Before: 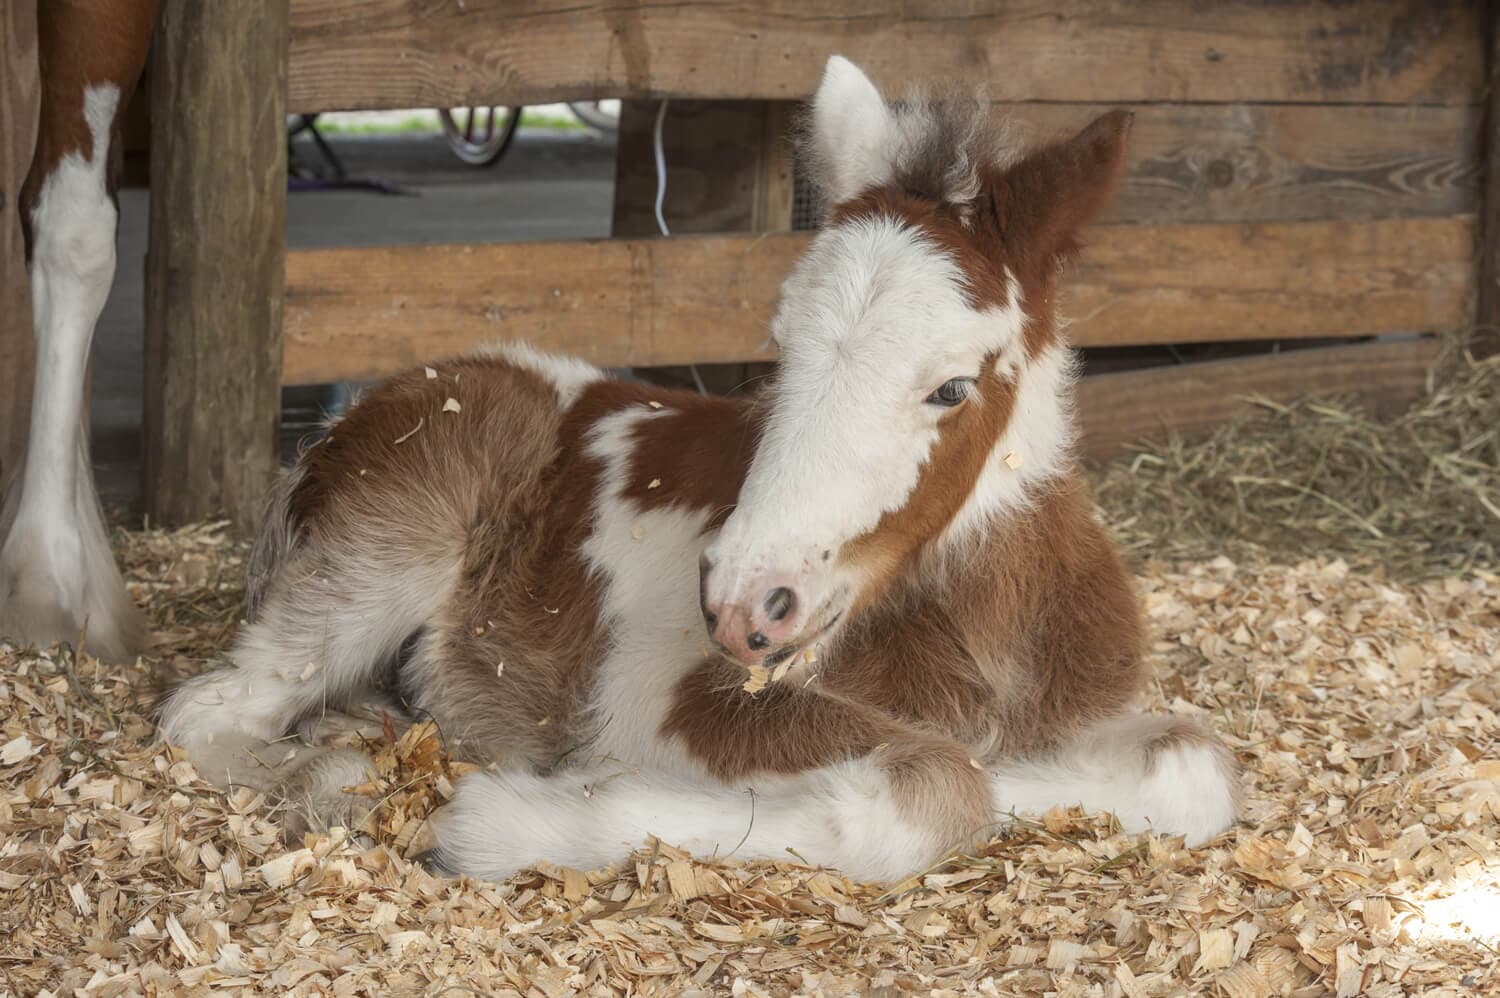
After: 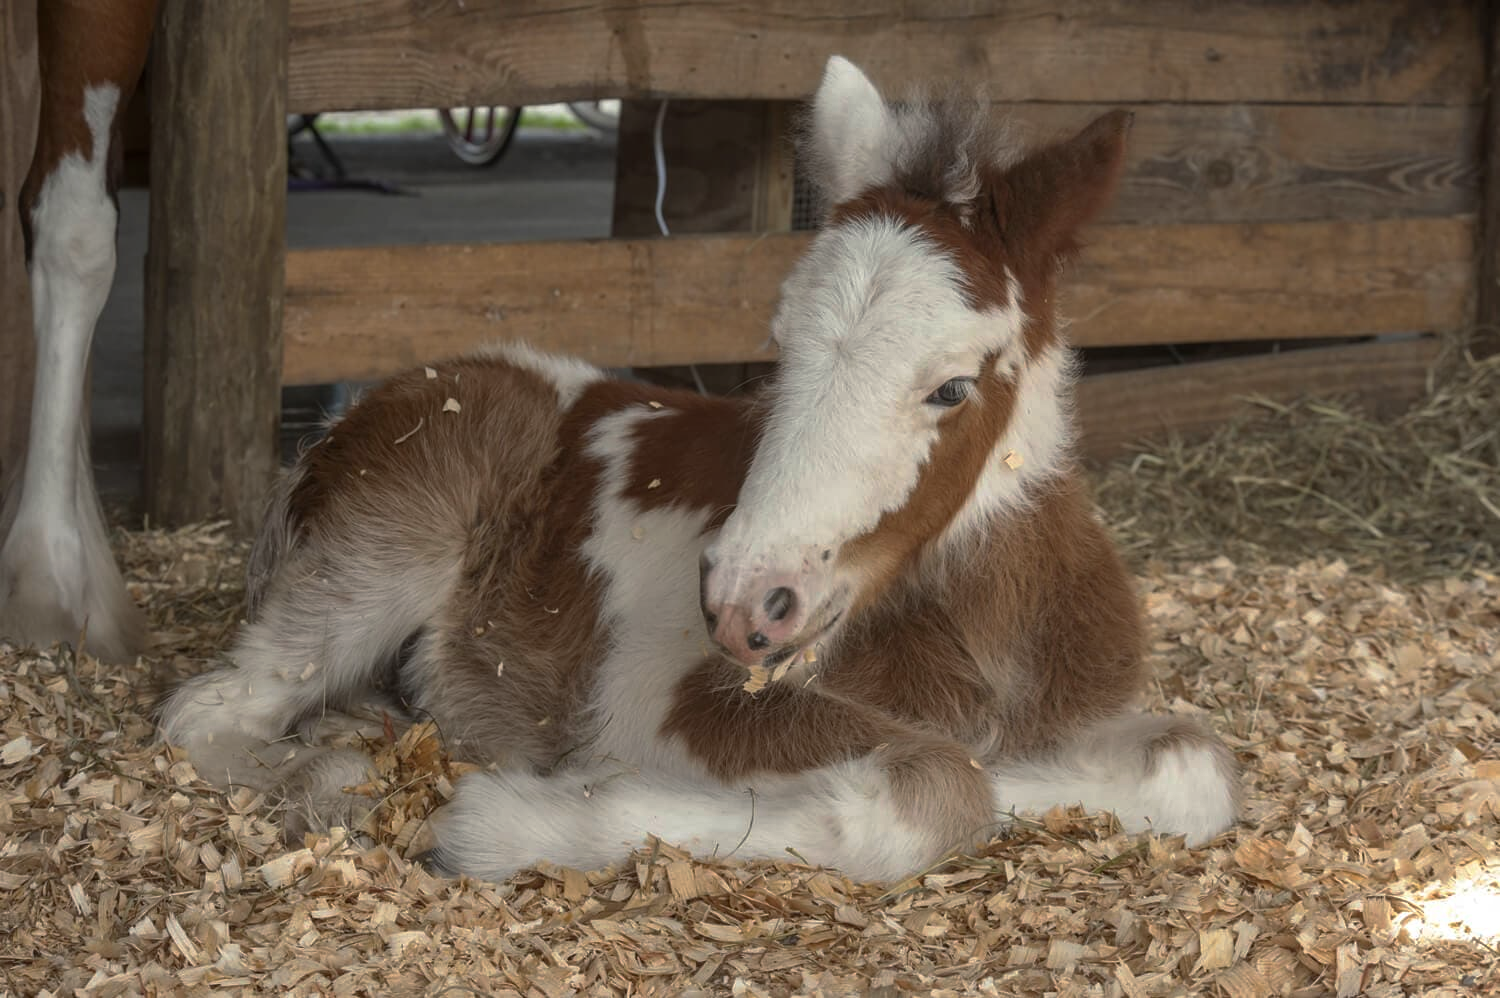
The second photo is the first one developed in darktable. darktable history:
base curve: curves: ch0 [(0, 0) (0.595, 0.418) (1, 1)], preserve colors none
contrast brightness saturation: contrast 0.05
